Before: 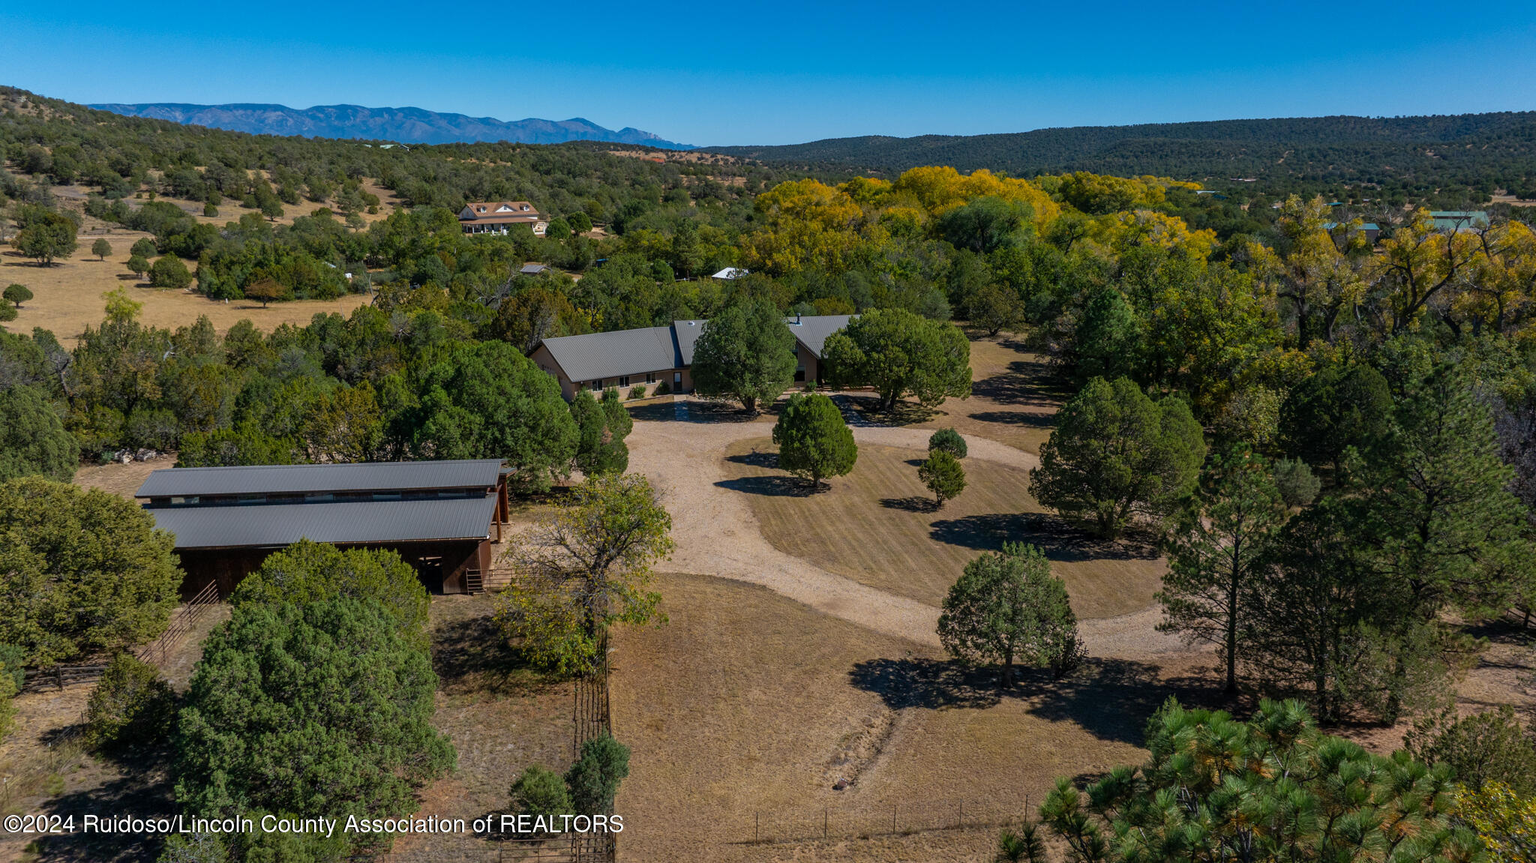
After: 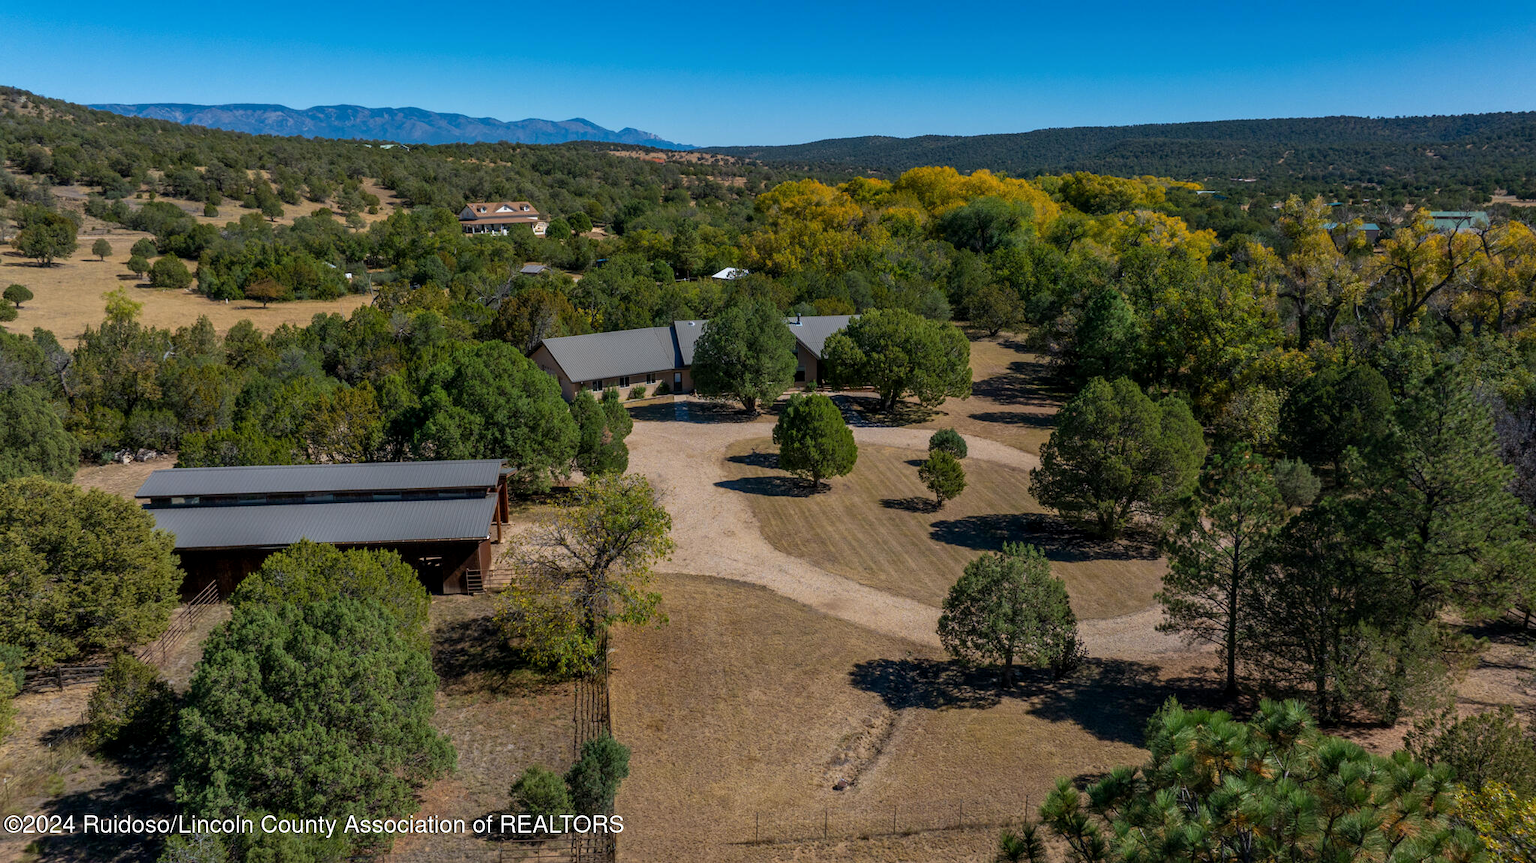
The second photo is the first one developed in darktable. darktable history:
contrast equalizer: y [[0.439, 0.44, 0.442, 0.457, 0.493, 0.498], [0.5 ×6], [0.5 ×6], [0 ×6], [0 ×6]], mix -0.298
